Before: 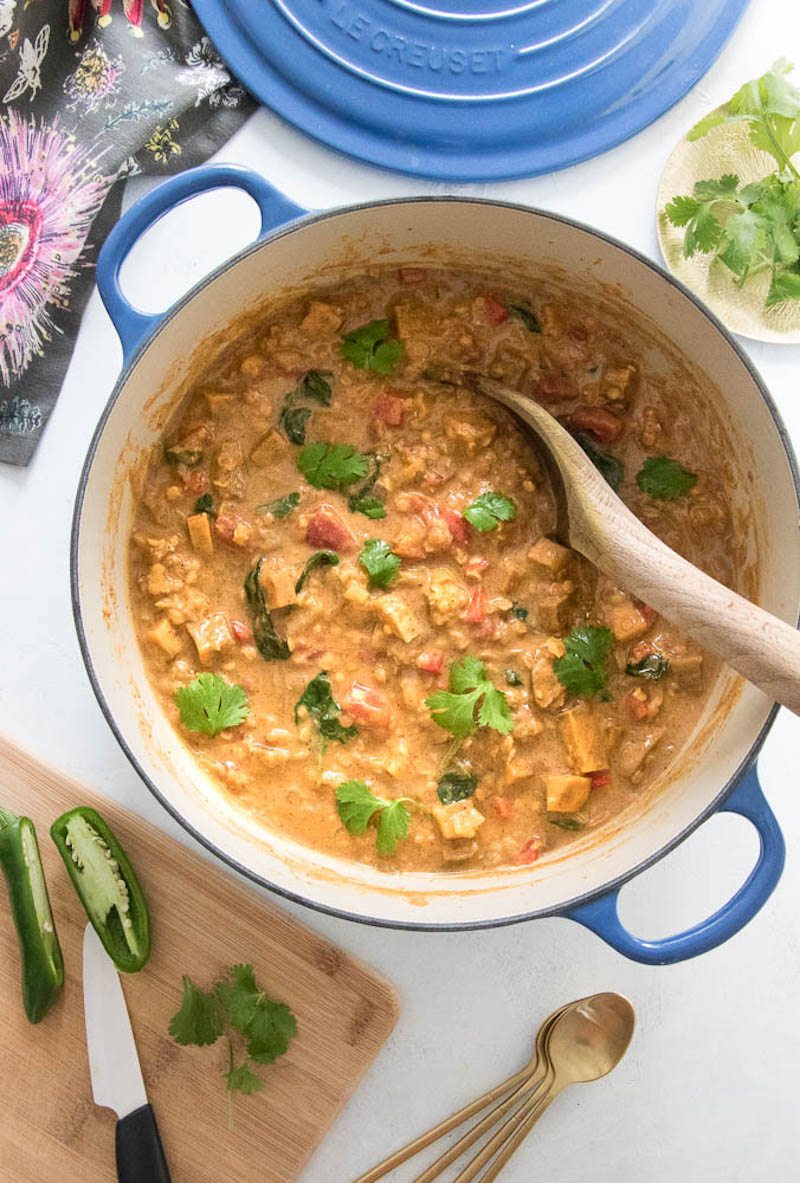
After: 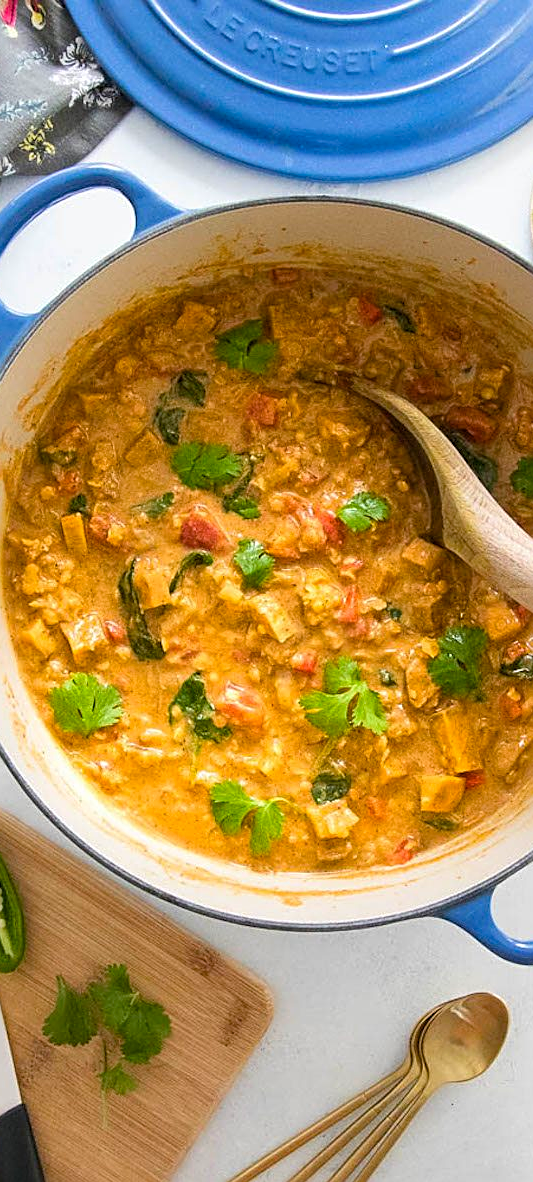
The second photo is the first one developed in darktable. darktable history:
color balance rgb: perceptual saturation grading › global saturation 30%
sharpen: on, module defaults
crop and rotate: left 15.754%, right 17.579%
